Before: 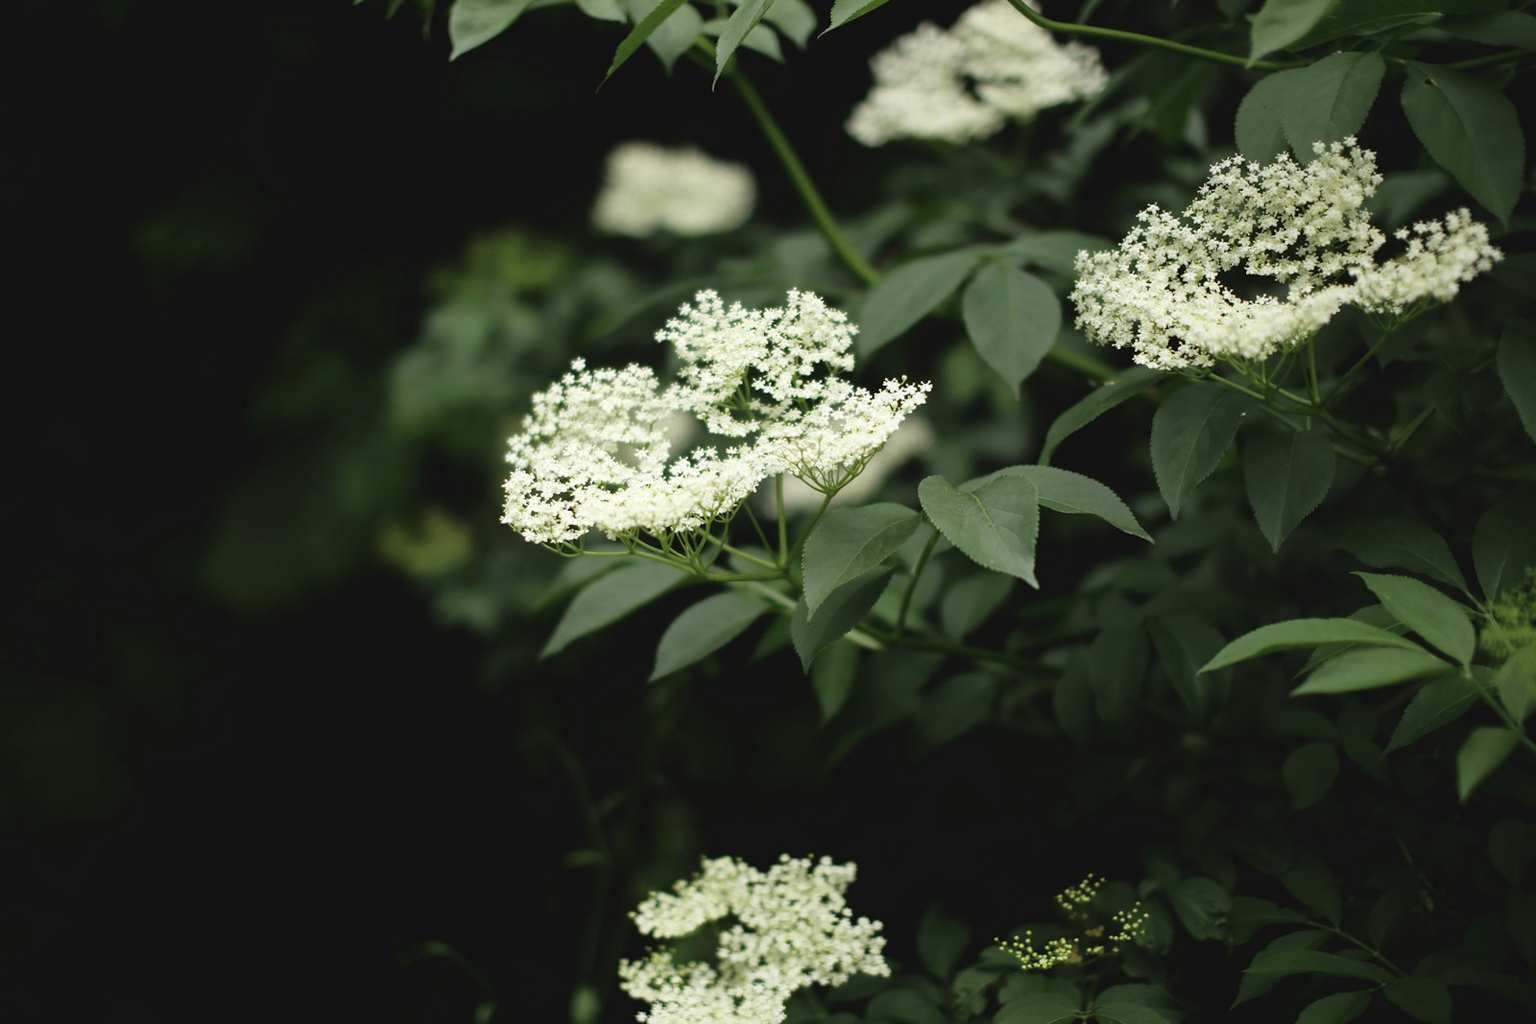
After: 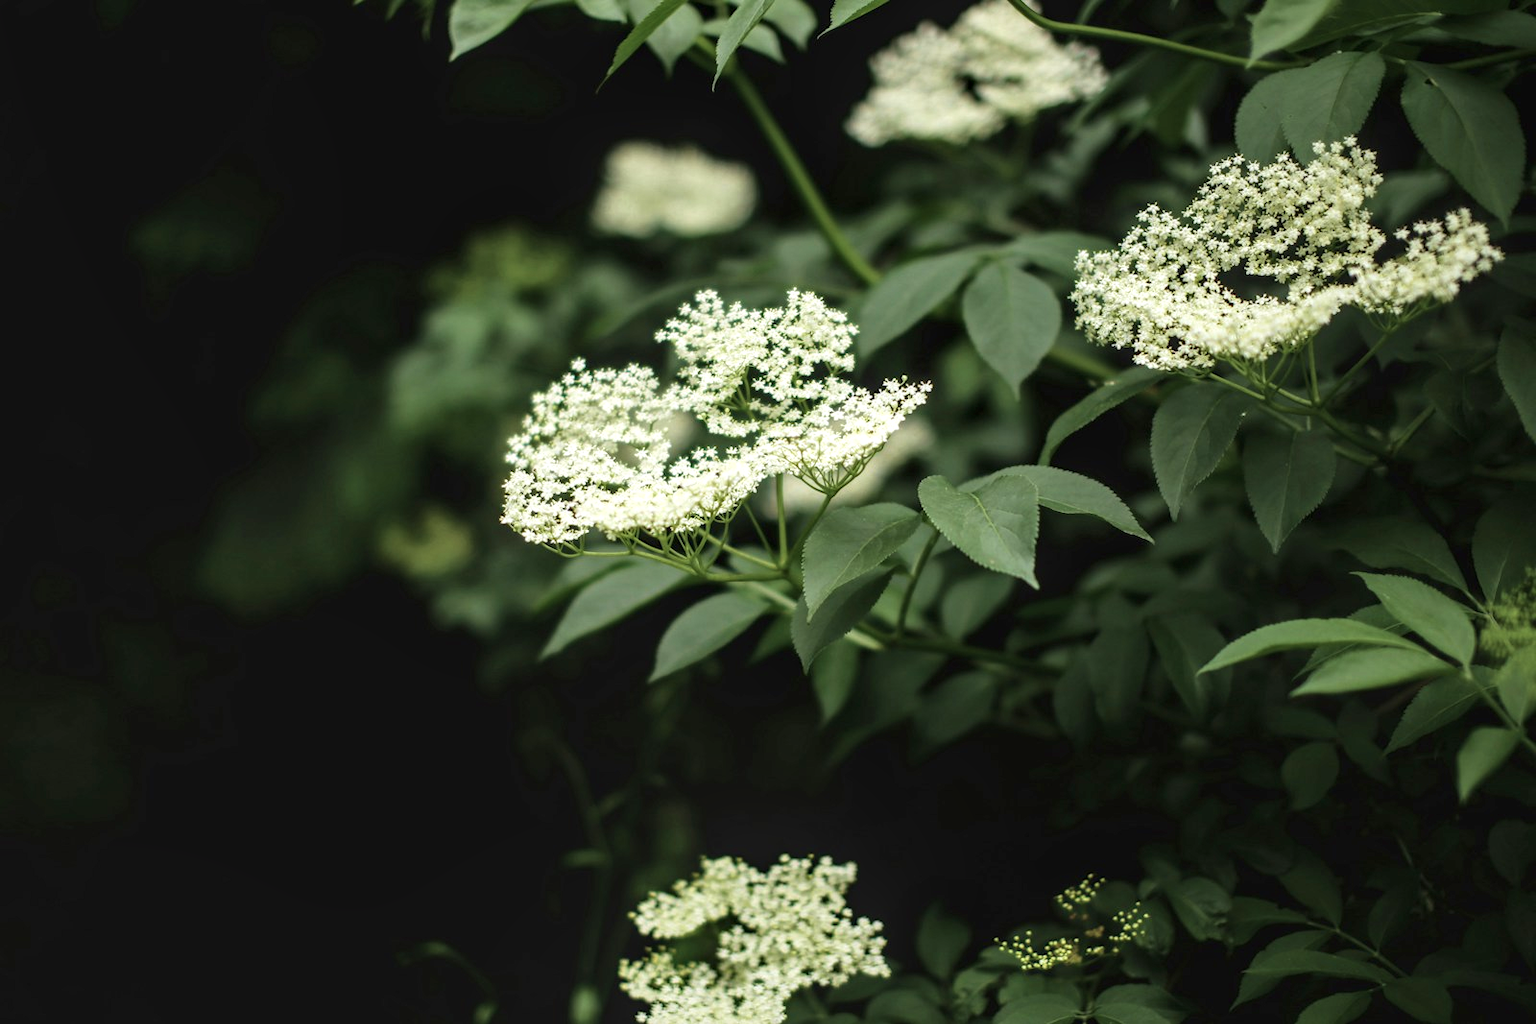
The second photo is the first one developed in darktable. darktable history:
velvia: on, module defaults
local contrast: detail 144%
